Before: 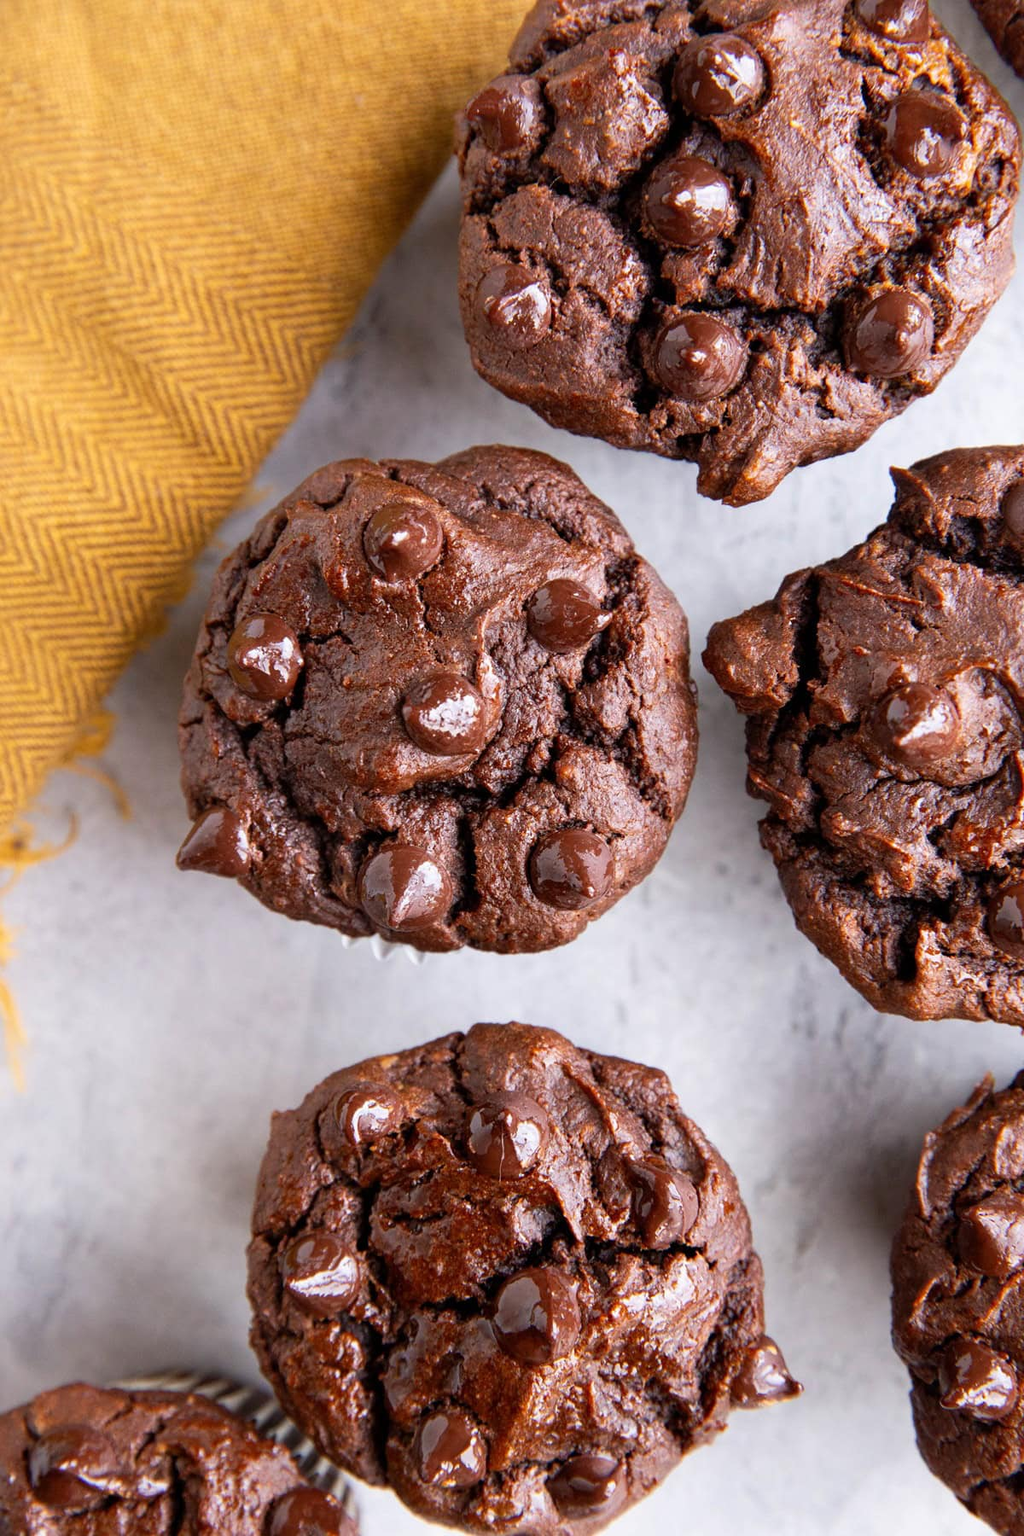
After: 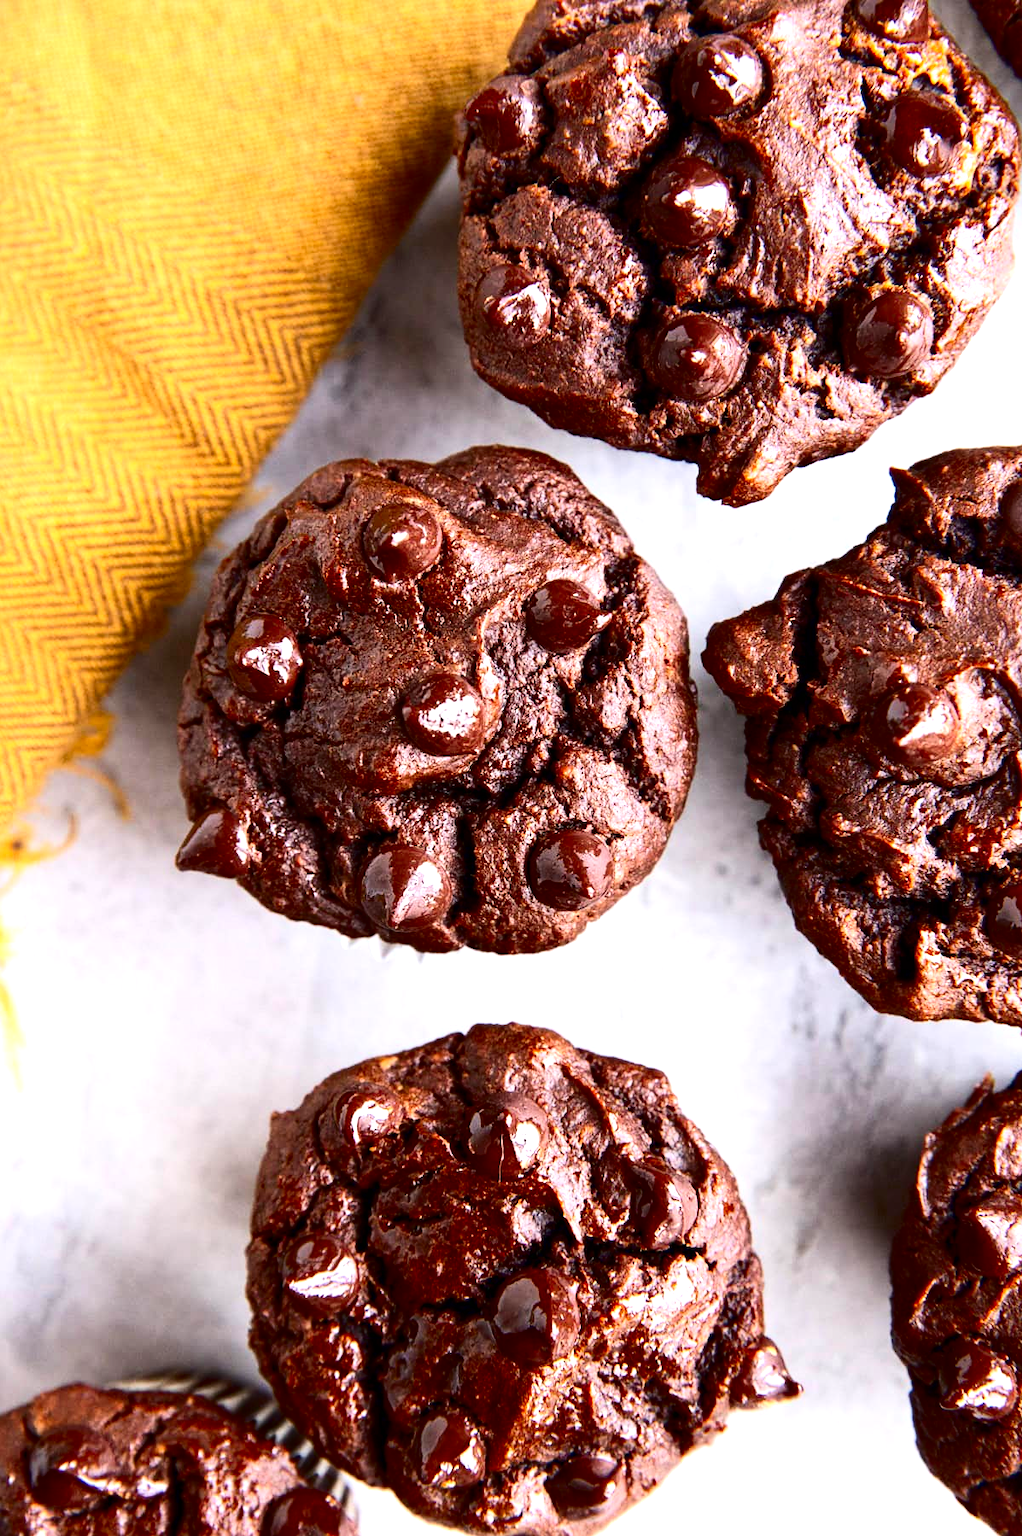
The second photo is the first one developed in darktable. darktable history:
contrast brightness saturation: contrast 0.238, brightness -0.222, saturation 0.146
exposure: black level correction 0, exposure 0.703 EV, compensate exposure bias true, compensate highlight preservation false
crop: left 0.151%
